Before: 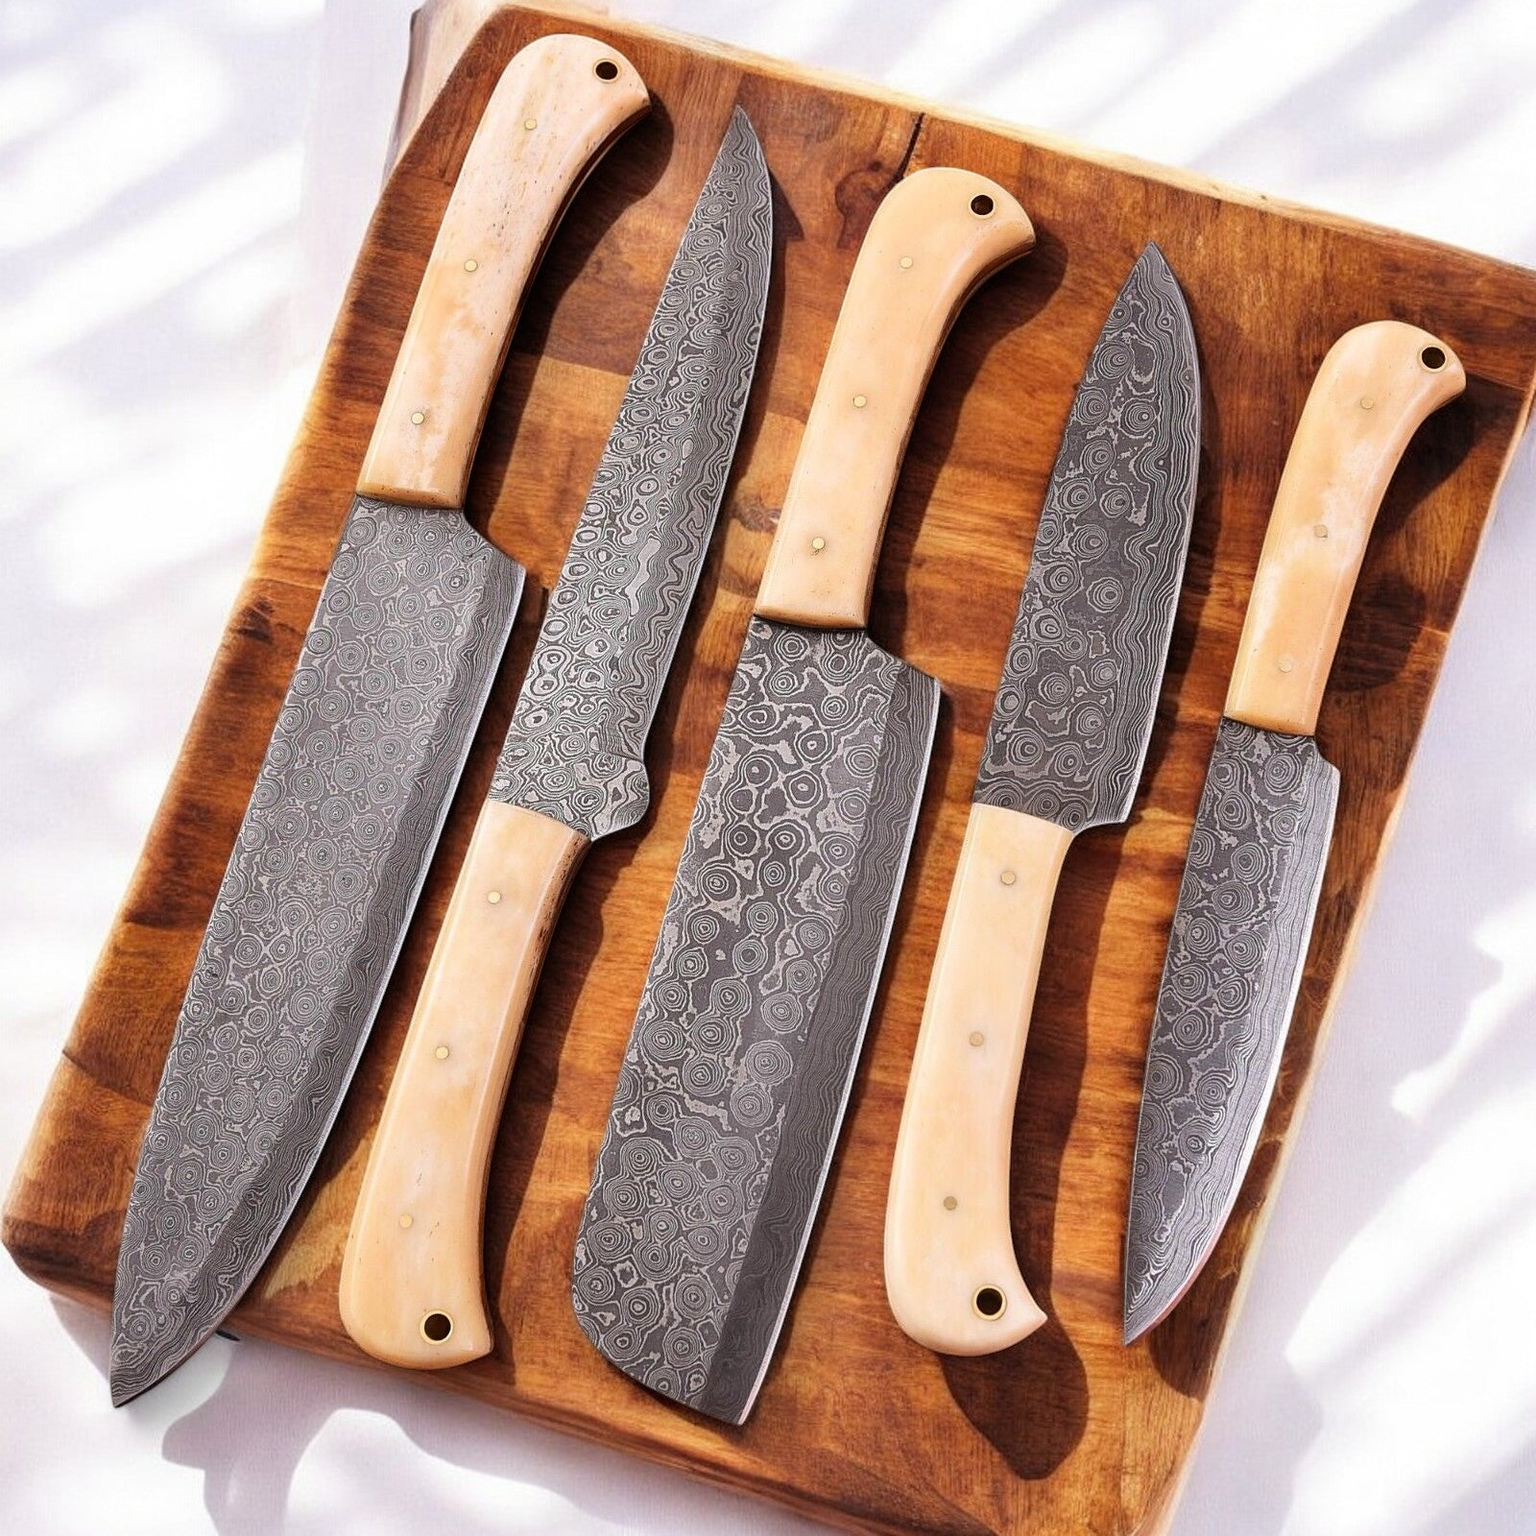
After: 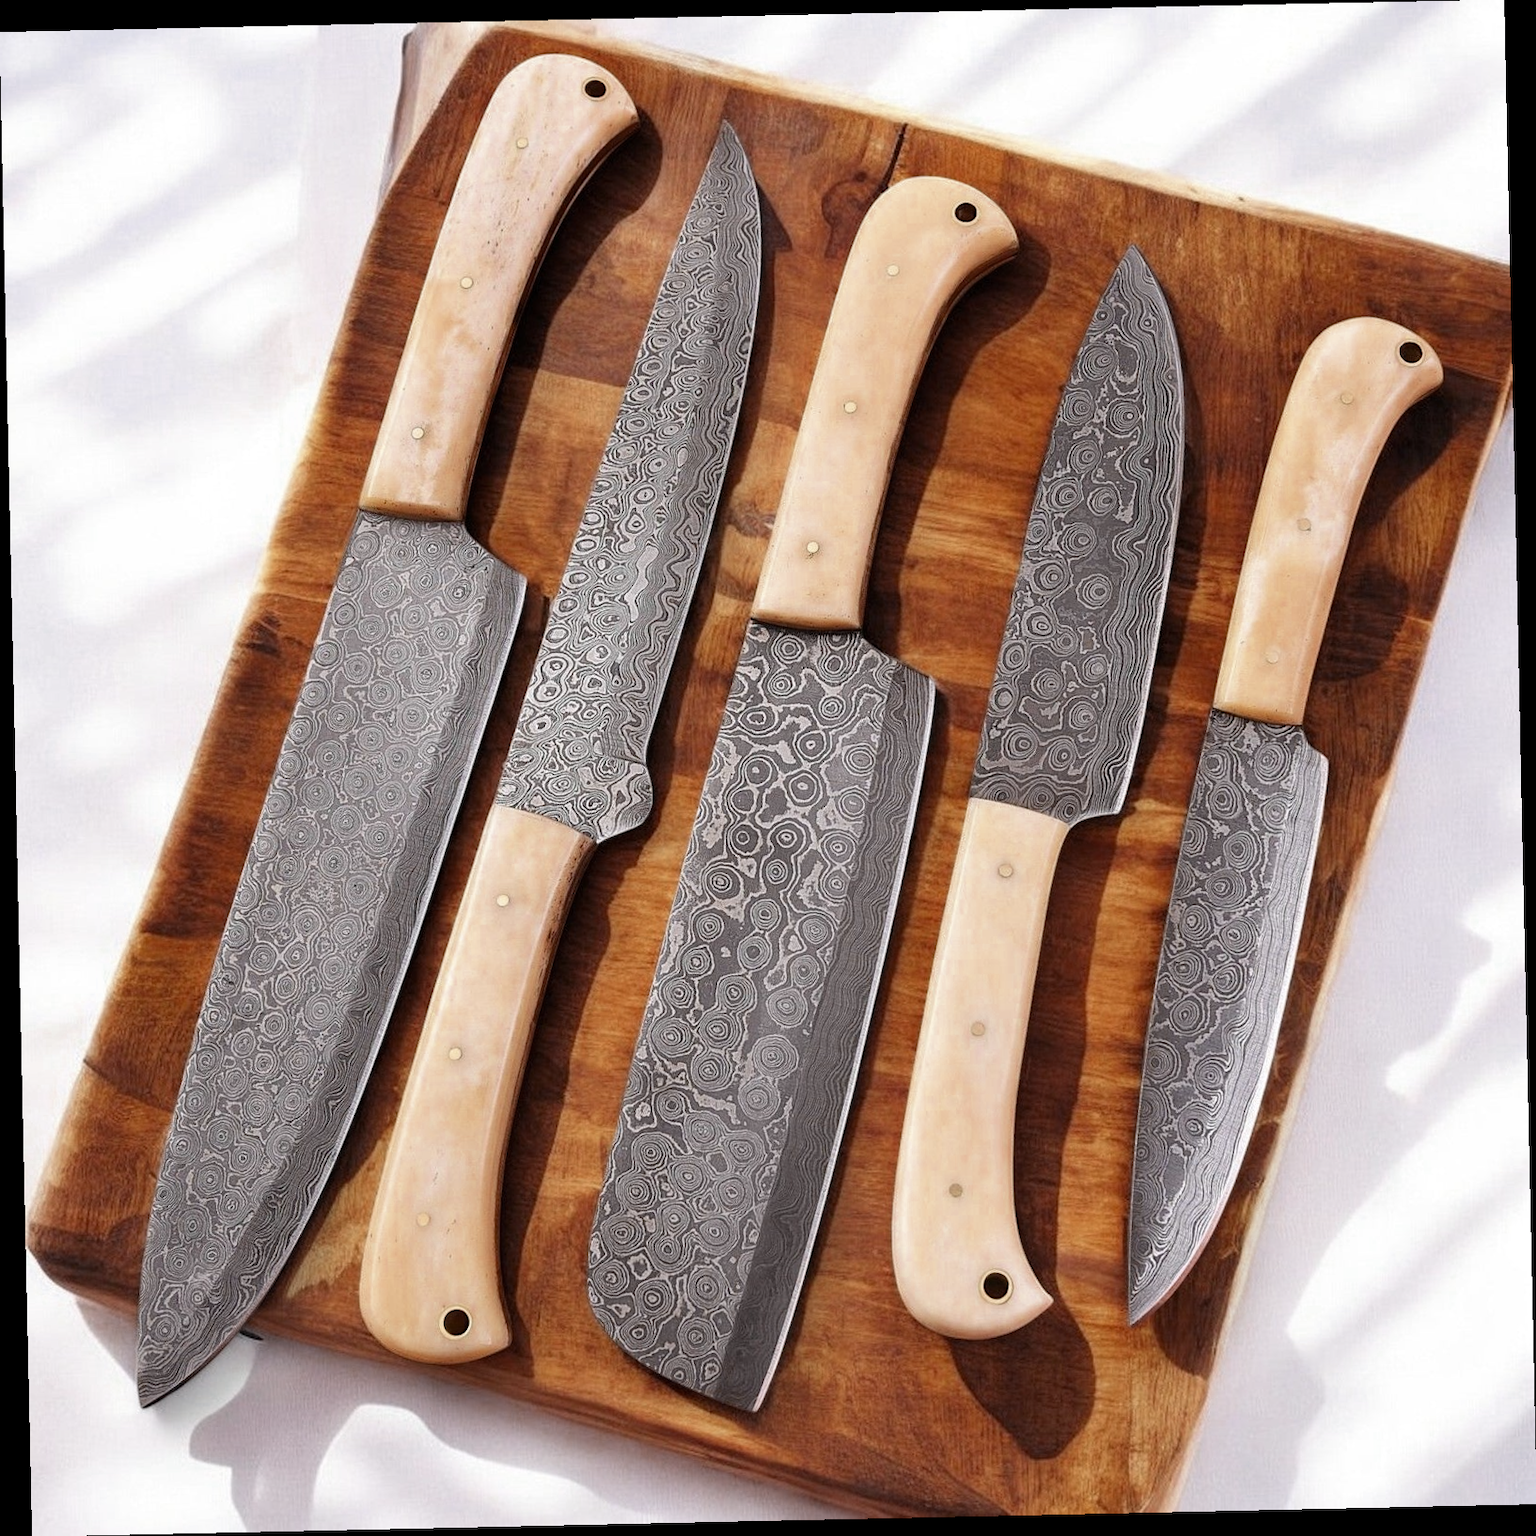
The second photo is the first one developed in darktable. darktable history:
rotate and perspective: rotation -1.24°, automatic cropping off
color zones: curves: ch0 [(0, 0.5) (0.125, 0.4) (0.25, 0.5) (0.375, 0.4) (0.5, 0.4) (0.625, 0.35) (0.75, 0.35) (0.875, 0.5)]; ch1 [(0, 0.35) (0.125, 0.45) (0.25, 0.35) (0.375, 0.35) (0.5, 0.35) (0.625, 0.35) (0.75, 0.45) (0.875, 0.35)]; ch2 [(0, 0.6) (0.125, 0.5) (0.25, 0.5) (0.375, 0.6) (0.5, 0.6) (0.625, 0.5) (0.75, 0.5) (0.875, 0.5)]
